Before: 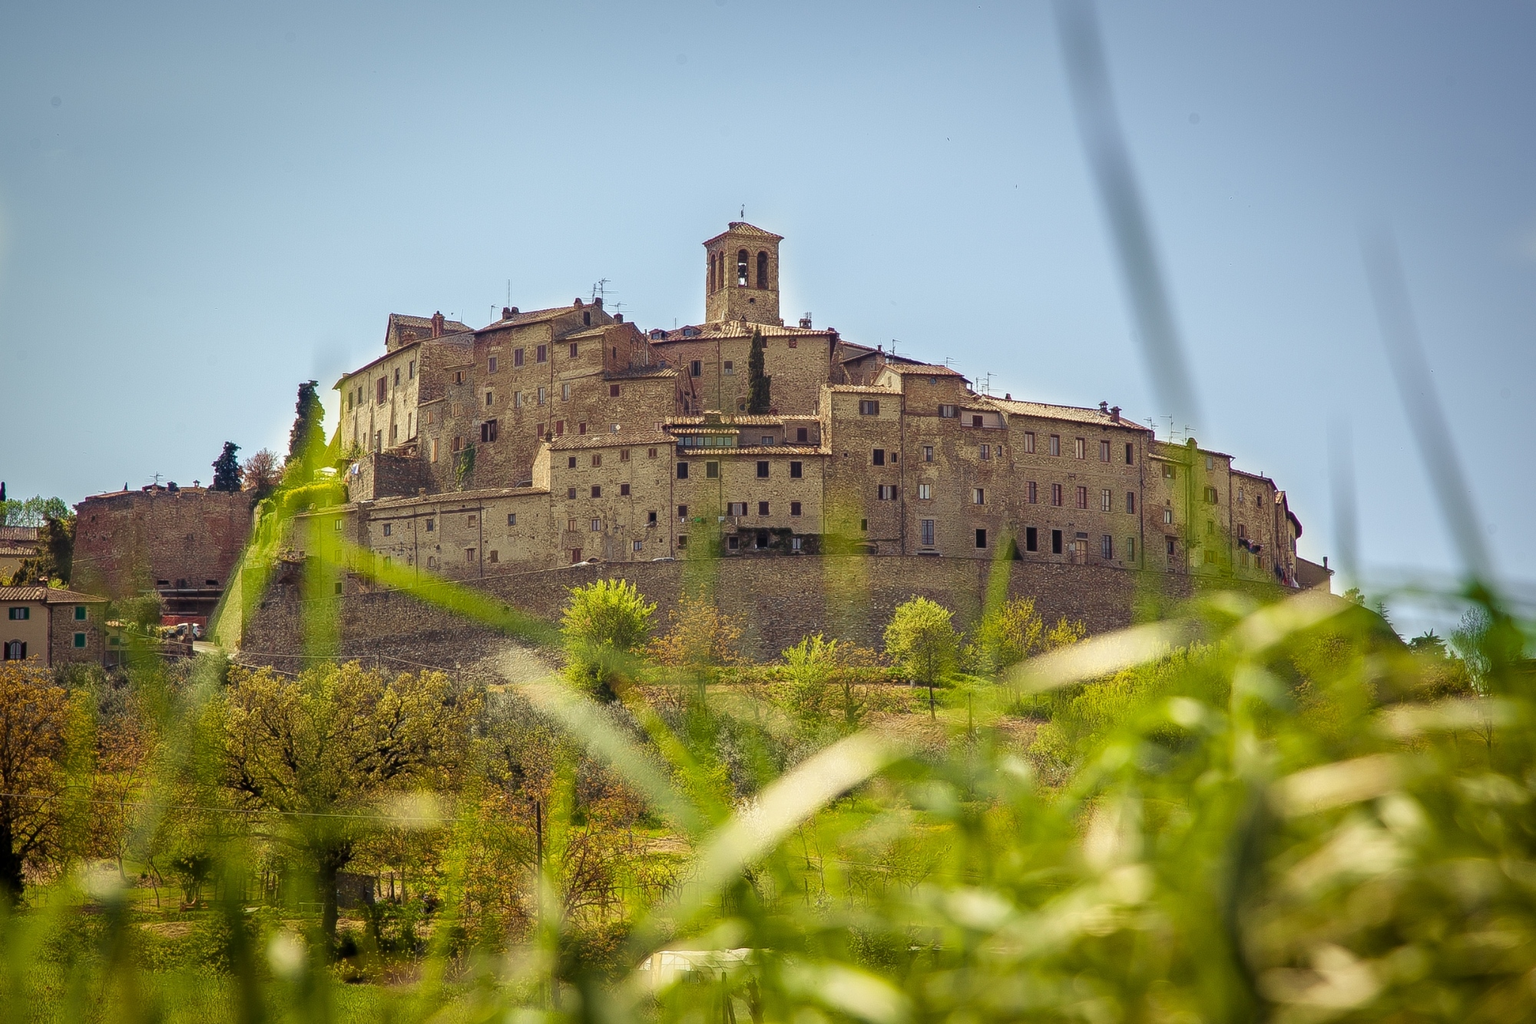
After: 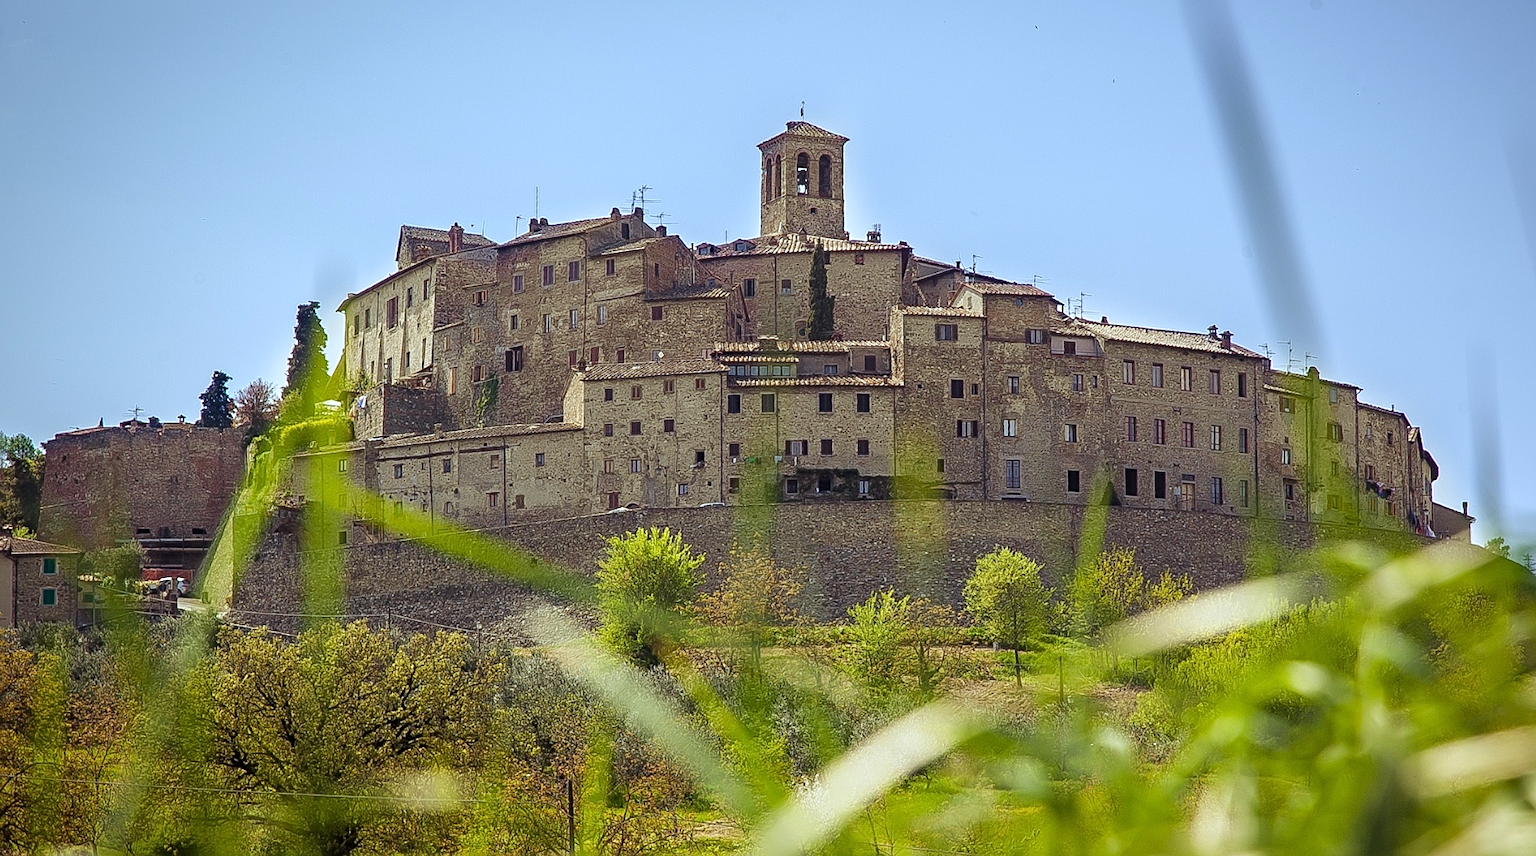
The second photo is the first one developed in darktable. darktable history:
white balance: red 0.931, blue 1.11
sharpen: on, module defaults
crop and rotate: left 2.425%, top 11.305%, right 9.6%, bottom 15.08%
